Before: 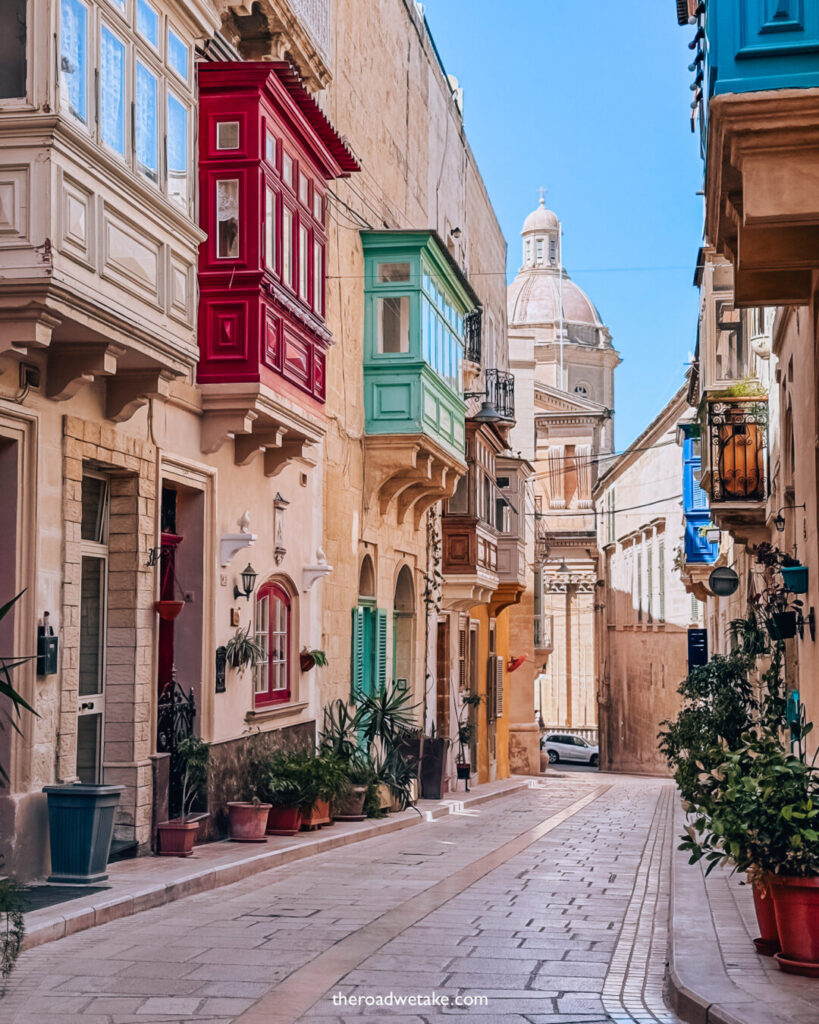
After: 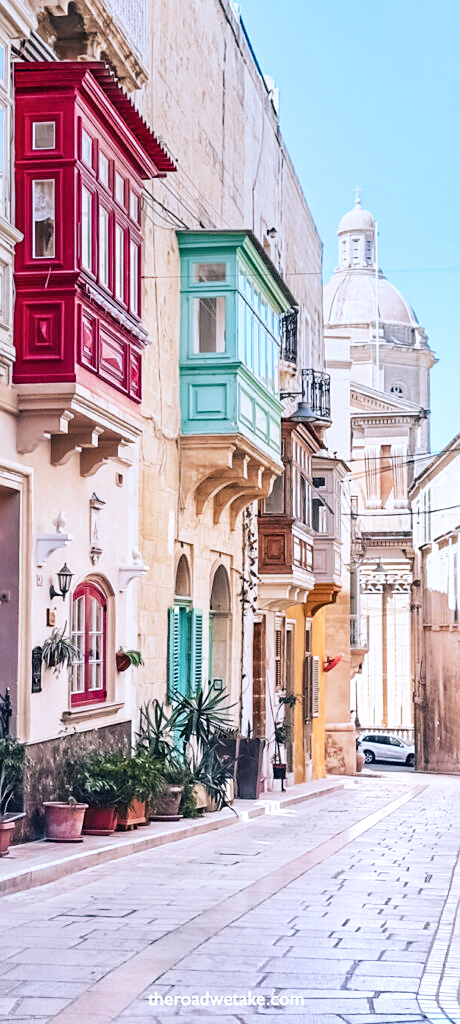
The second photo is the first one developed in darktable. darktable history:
base curve: curves: ch0 [(0, 0) (0.204, 0.334) (0.55, 0.733) (1, 1)], preserve colors none
color balance rgb: linear chroma grading › shadows -3%, linear chroma grading › highlights -4%
graduated density: on, module defaults
sharpen: radius 1.559, amount 0.373, threshold 1.271
white balance: red 0.926, green 1.003, blue 1.133
exposure: exposure 0.661 EV, compensate highlight preservation false
crop and rotate: left 22.516%, right 21.234%
